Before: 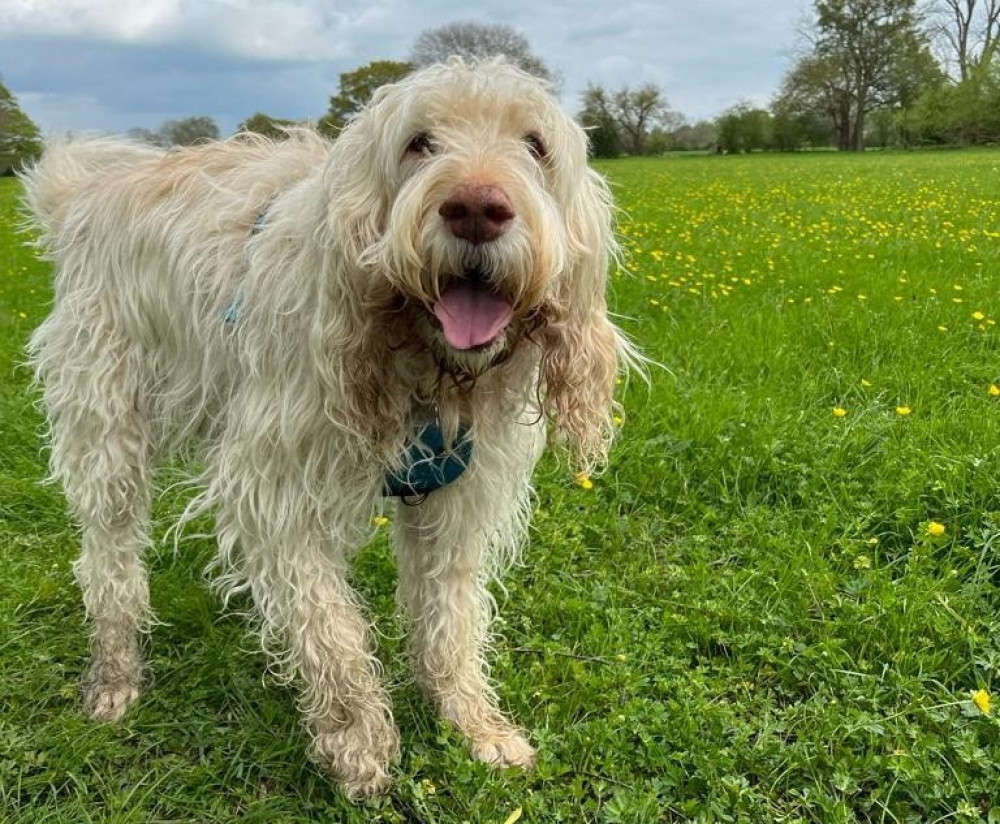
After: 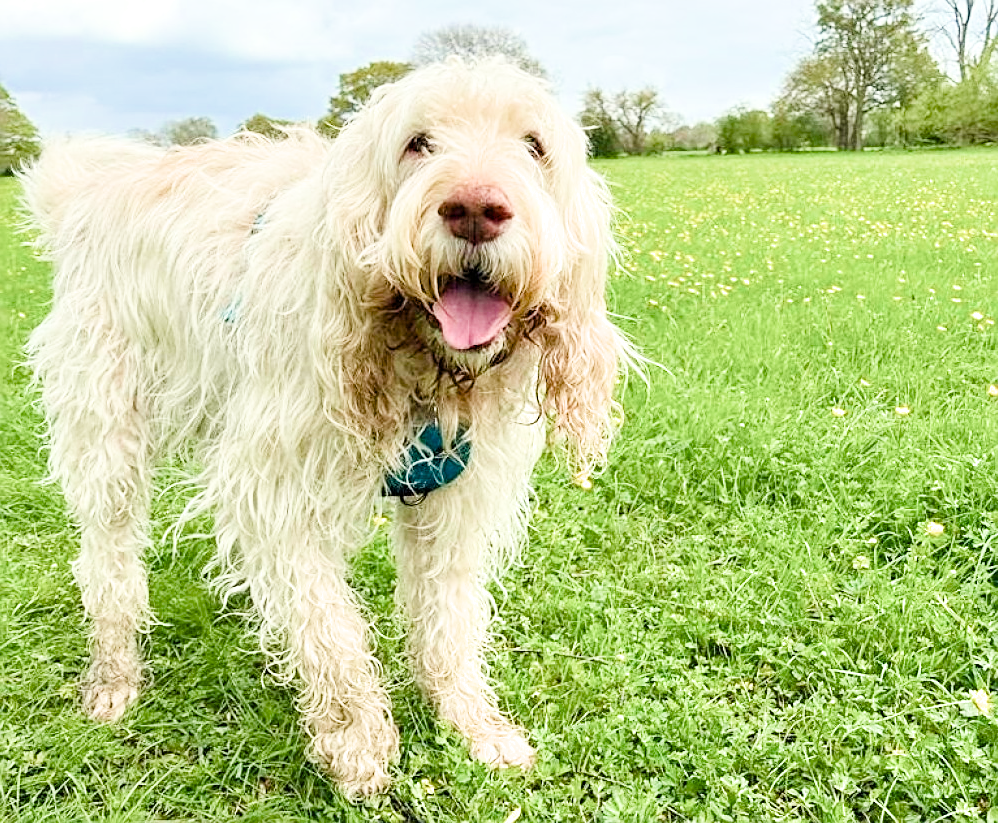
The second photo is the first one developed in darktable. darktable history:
color balance rgb: highlights gain › luminance 6.103%, highlights gain › chroma 1.234%, highlights gain › hue 90.01°, perceptual saturation grading › global saturation 20%, perceptual saturation grading › highlights -50.294%, perceptual saturation grading › shadows 30.237%, perceptual brilliance grading › global brilliance 10.683%
exposure: black level correction 0, exposure 1.675 EV, compensate exposure bias true, compensate highlight preservation false
crop and rotate: left 0.195%, bottom 0.002%
velvia: on, module defaults
sharpen: on, module defaults
filmic rgb: black relative exposure -7.65 EV, white relative exposure 4.56 EV, hardness 3.61, contrast 0.988, iterations of high-quality reconstruction 0
